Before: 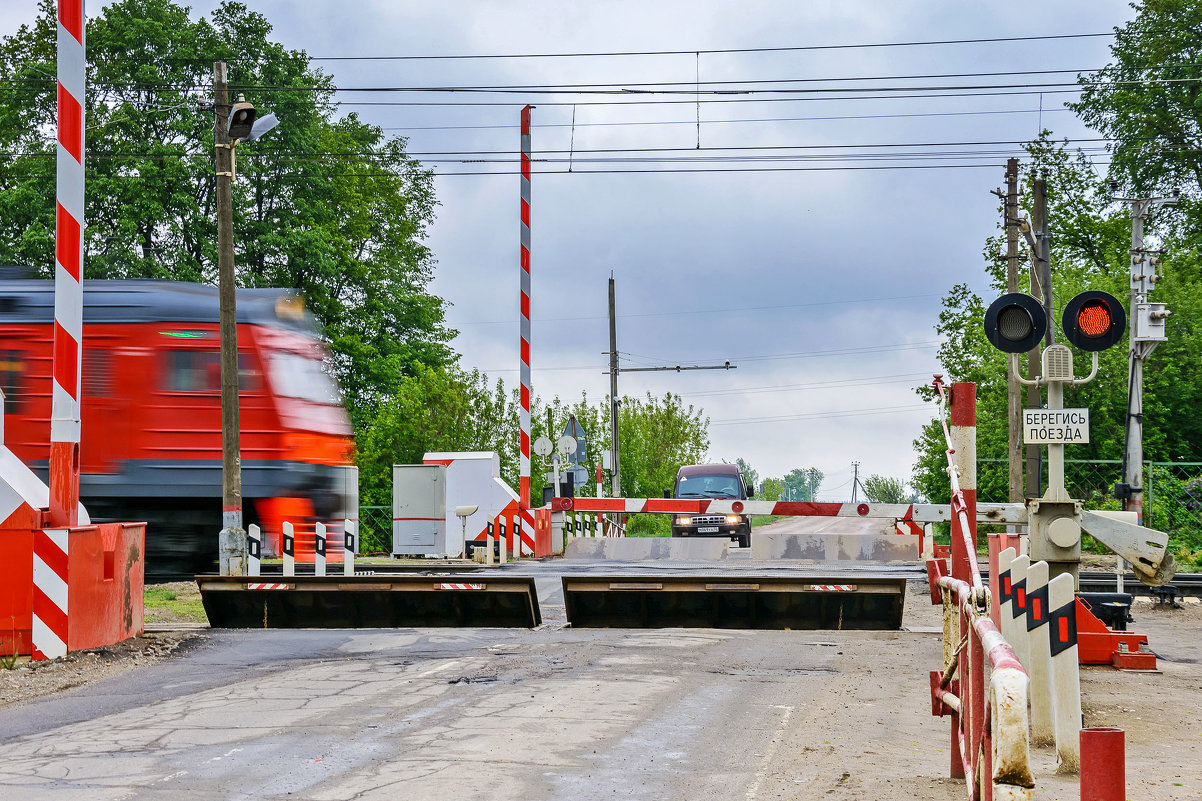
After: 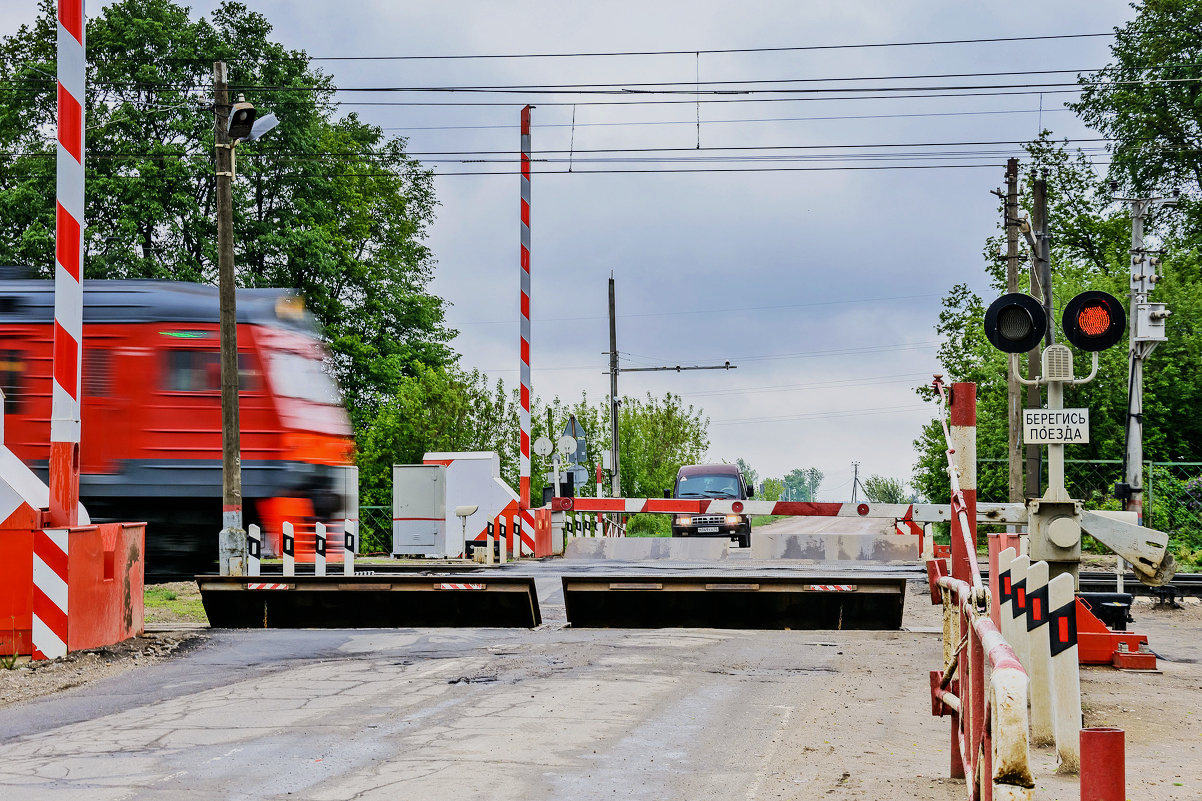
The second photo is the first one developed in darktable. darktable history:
filmic rgb: black relative exposure -7.5 EV, white relative exposure 5 EV, hardness 3.31, contrast 1.3, contrast in shadows safe
